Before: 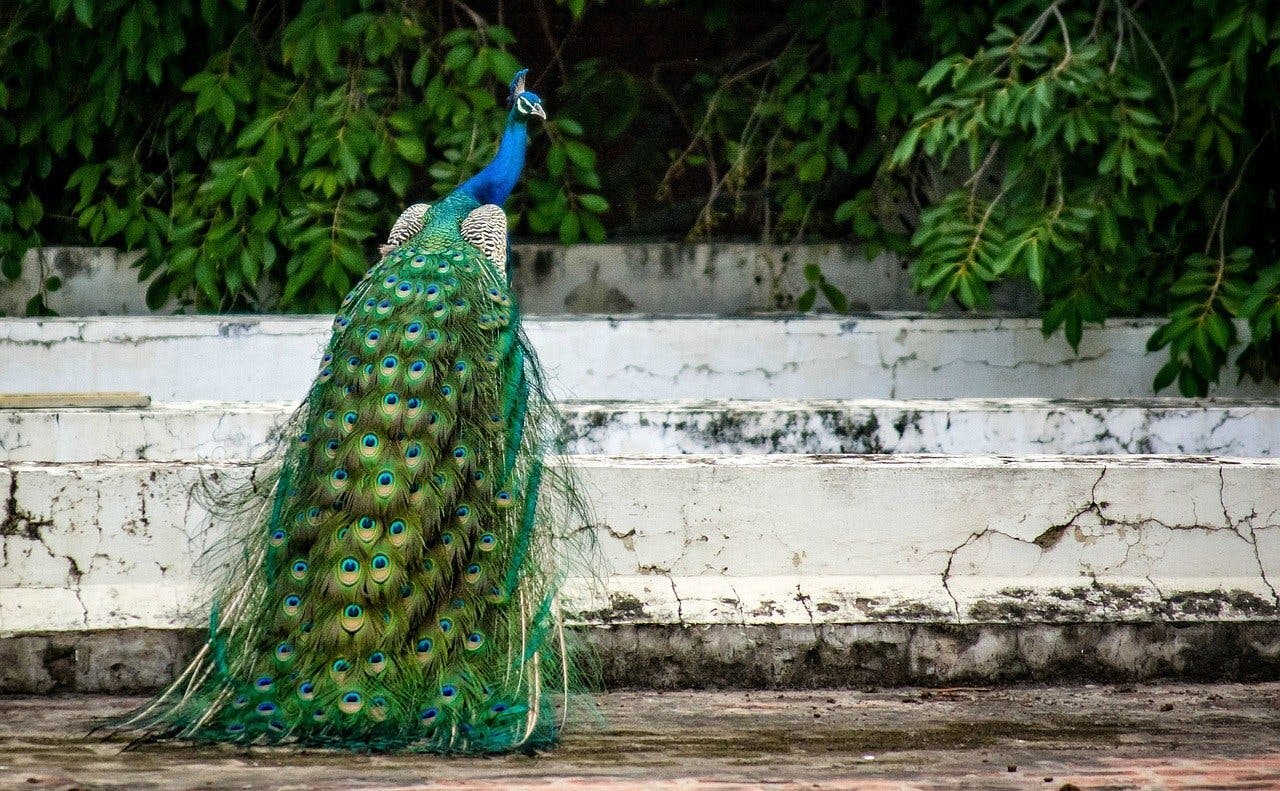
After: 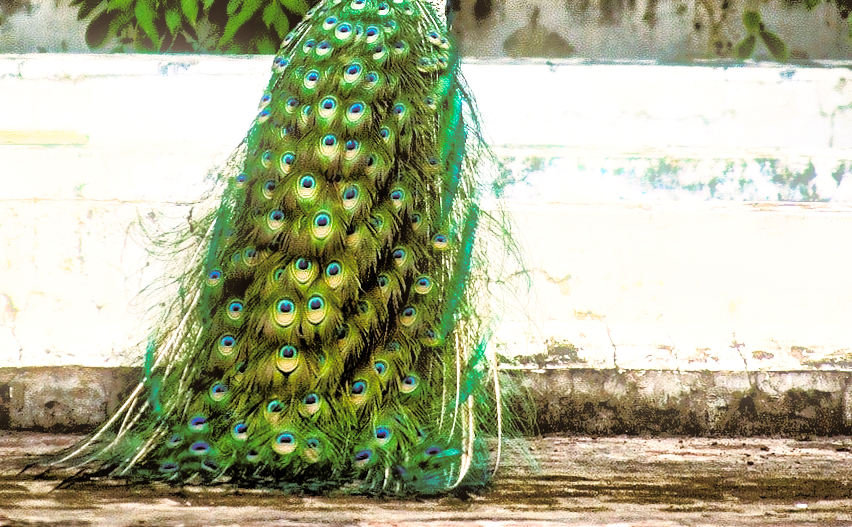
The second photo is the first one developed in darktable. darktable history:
rotate and perspective: crop left 0, crop top 0
crop and rotate: angle -0.82°, left 3.85%, top 31.828%, right 27.992%
bloom: size 9%, threshold 100%, strength 7%
base curve: curves: ch0 [(0, 0) (0.036, 0.025) (0.121, 0.166) (0.206, 0.329) (0.605, 0.79) (1, 1)], preserve colors none
color balance rgb: shadows lift › chroma 2%, shadows lift › hue 185.64°, power › luminance 1.48%, highlights gain › chroma 3%, highlights gain › hue 54.51°, global offset › luminance -0.4%, perceptual saturation grading › highlights -18.47%, perceptual saturation grading › mid-tones 6.62%, perceptual saturation grading › shadows 28.22%, perceptual brilliance grading › highlights 15.68%, perceptual brilliance grading › shadows -14.29%, global vibrance 25.96%, contrast 6.45%
tone equalizer: -8 EV -0.528 EV, -7 EV -0.319 EV, -6 EV -0.083 EV, -5 EV 0.413 EV, -4 EV 0.985 EV, -3 EV 0.791 EV, -2 EV -0.01 EV, -1 EV 0.14 EV, +0 EV -0.012 EV, smoothing 1
split-toning: shadows › hue 32.4°, shadows › saturation 0.51, highlights › hue 180°, highlights › saturation 0, balance -60.17, compress 55.19%
